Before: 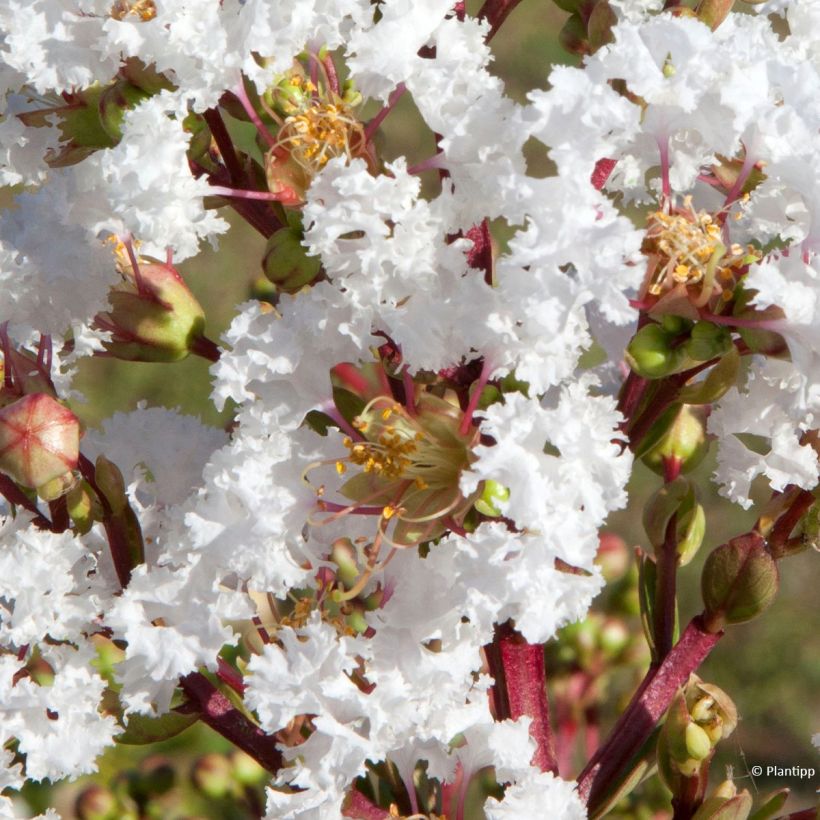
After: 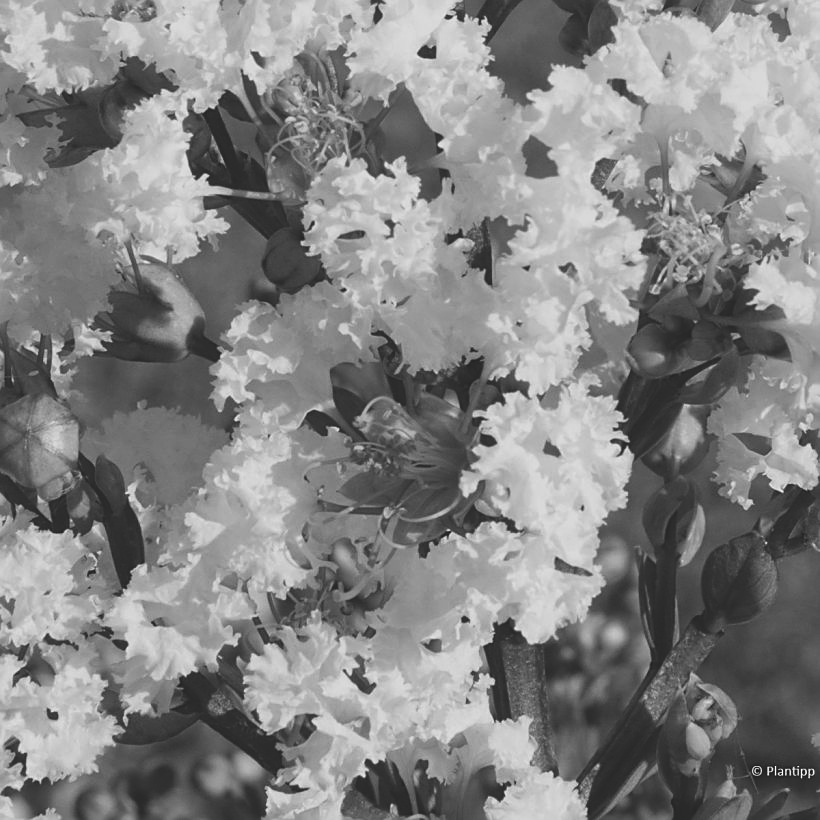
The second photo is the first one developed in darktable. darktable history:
contrast brightness saturation: contrast 0.103, brightness 0.013, saturation 0.022
color calibration: output gray [0.18, 0.41, 0.41, 0], illuminant same as pipeline (D50), adaptation XYZ, x 0.346, y 0.358, temperature 5017.97 K
color balance rgb: linear chroma grading › global chroma 25.106%, perceptual saturation grading › global saturation 0.513%, perceptual saturation grading › highlights -16.697%, perceptual saturation grading › mid-tones 33.205%, perceptual saturation grading › shadows 50.403%, global vibrance 16.242%, saturation formula JzAzBz (2021)
color zones: curves: ch1 [(0, 0.831) (0.08, 0.771) (0.157, 0.268) (0.241, 0.207) (0.562, -0.005) (0.714, -0.013) (0.876, 0.01) (1, 0.831)]
sharpen: on, module defaults
exposure: black level correction -0.035, exposure -0.497 EV, compensate highlight preservation false
